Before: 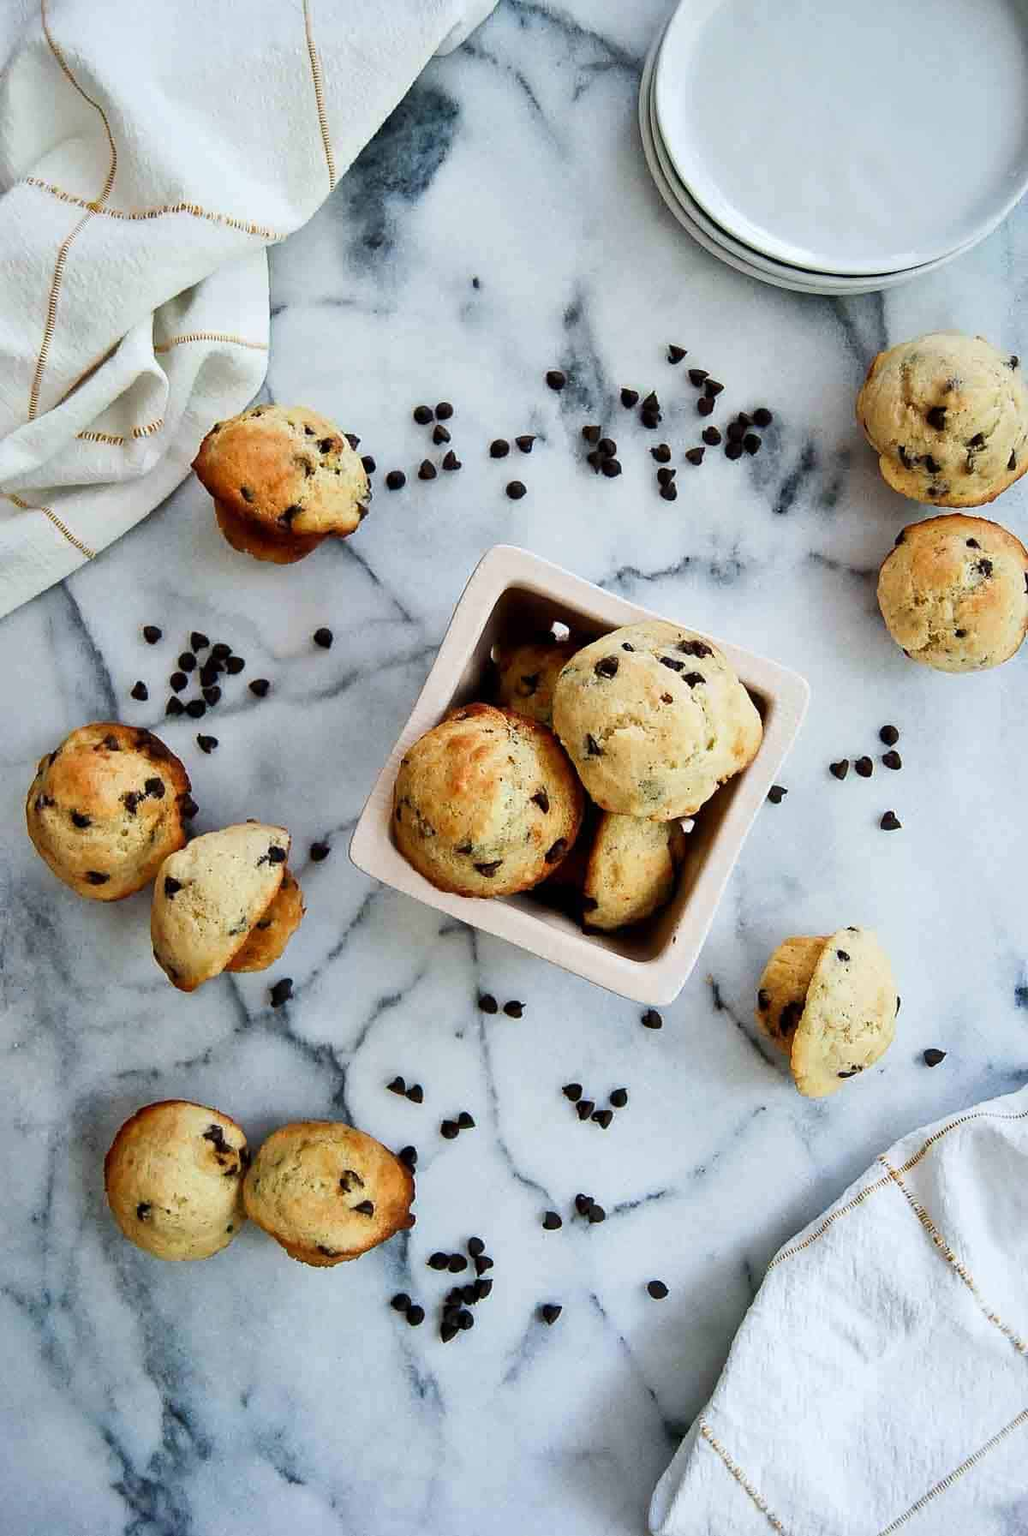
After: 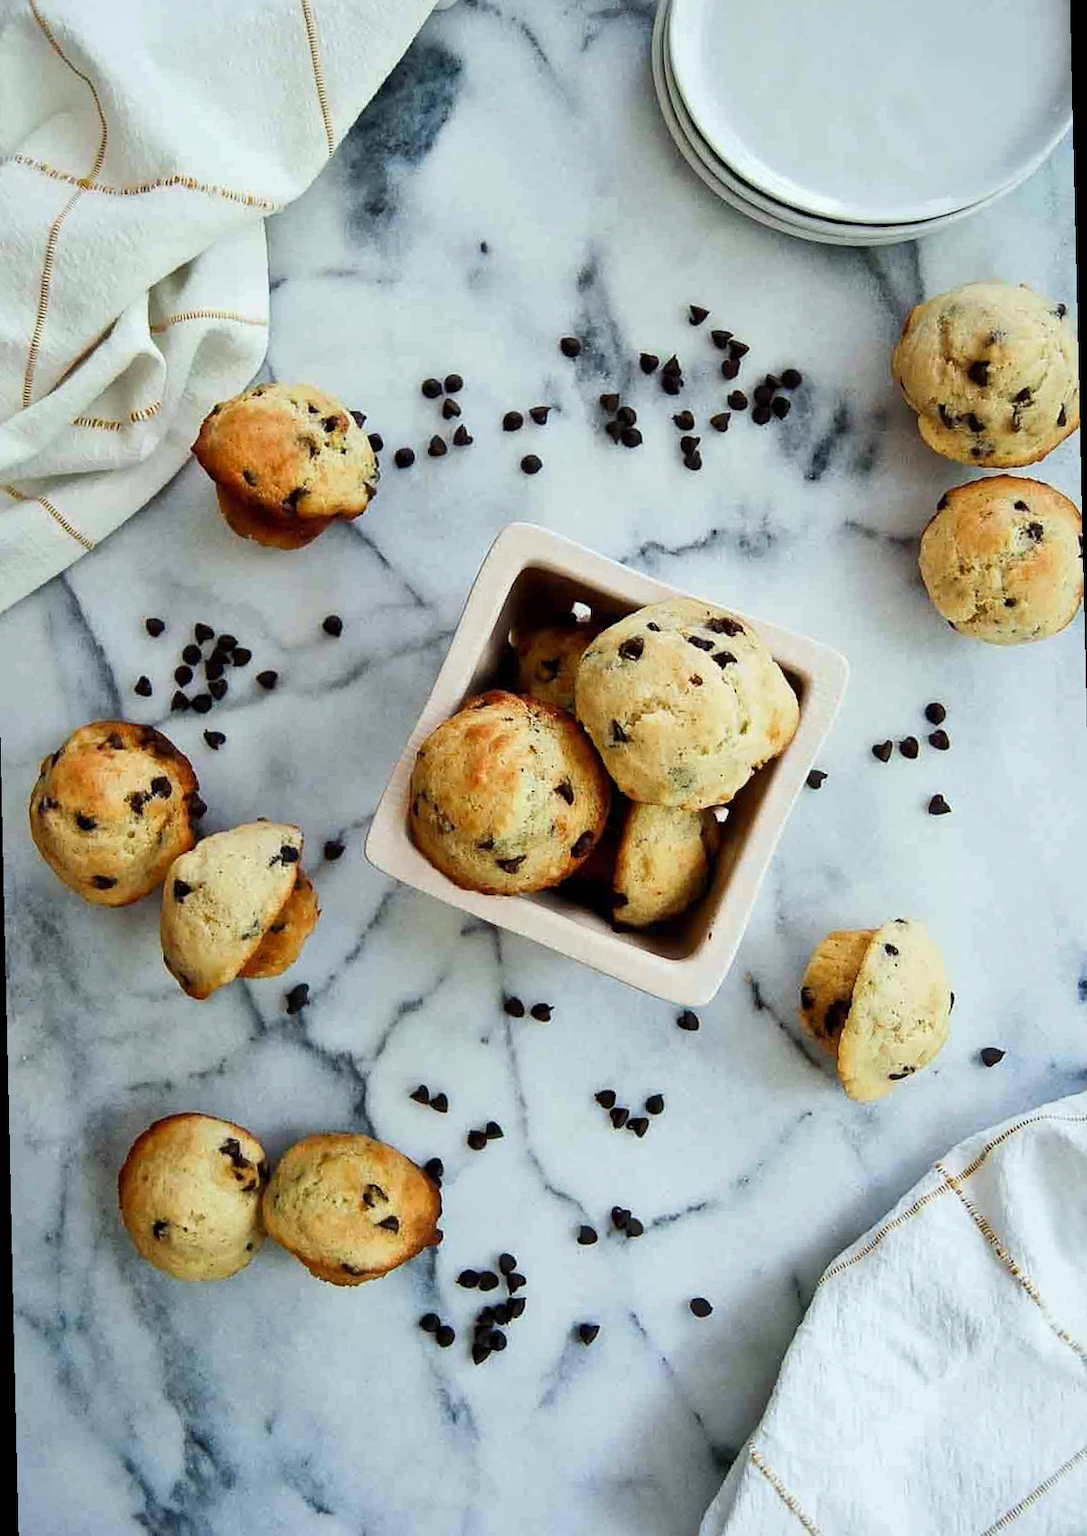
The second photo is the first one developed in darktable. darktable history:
crop: top 0.05%, bottom 0.098%
color correction: highlights a* -2.68, highlights b* 2.57
rotate and perspective: rotation -1.32°, lens shift (horizontal) -0.031, crop left 0.015, crop right 0.985, crop top 0.047, crop bottom 0.982
